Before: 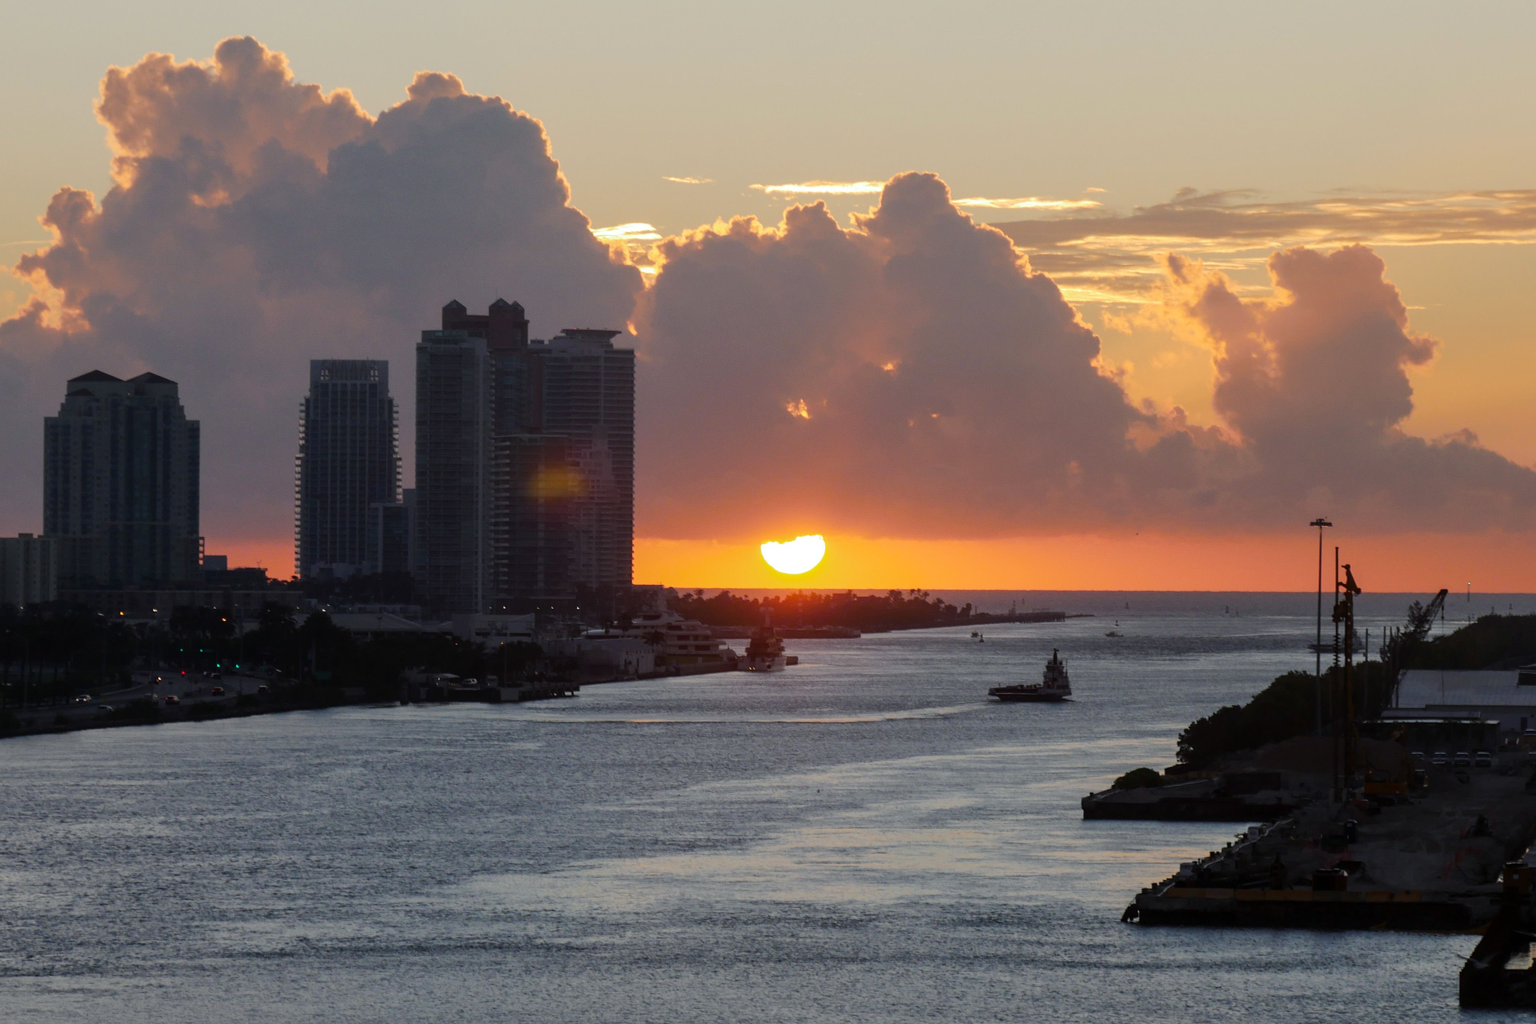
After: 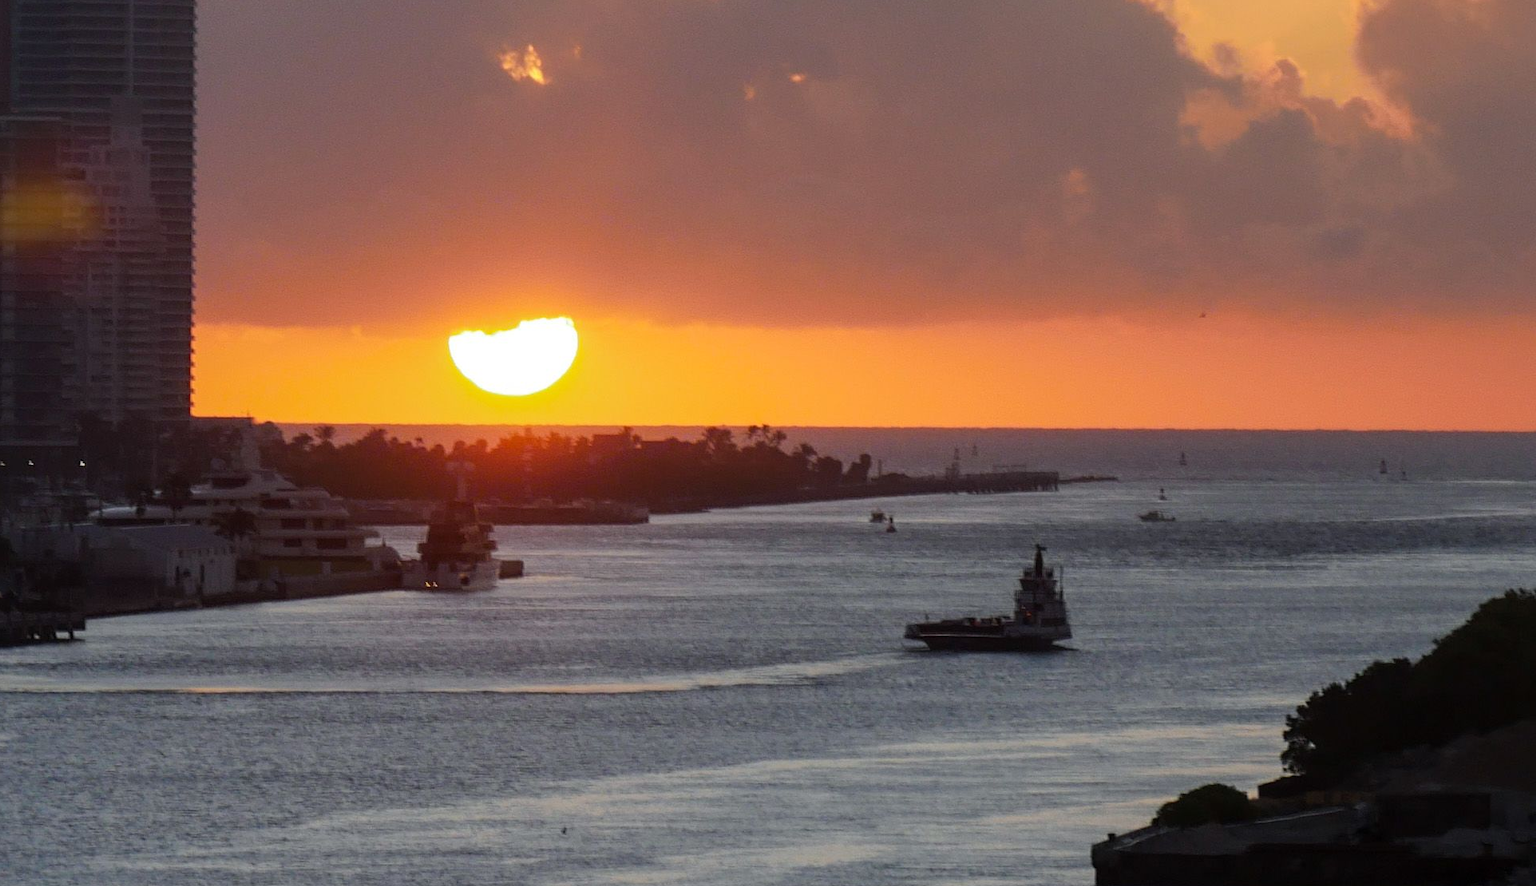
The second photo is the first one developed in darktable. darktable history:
crop: left 34.977%, top 36.81%, right 15.102%, bottom 20.001%
